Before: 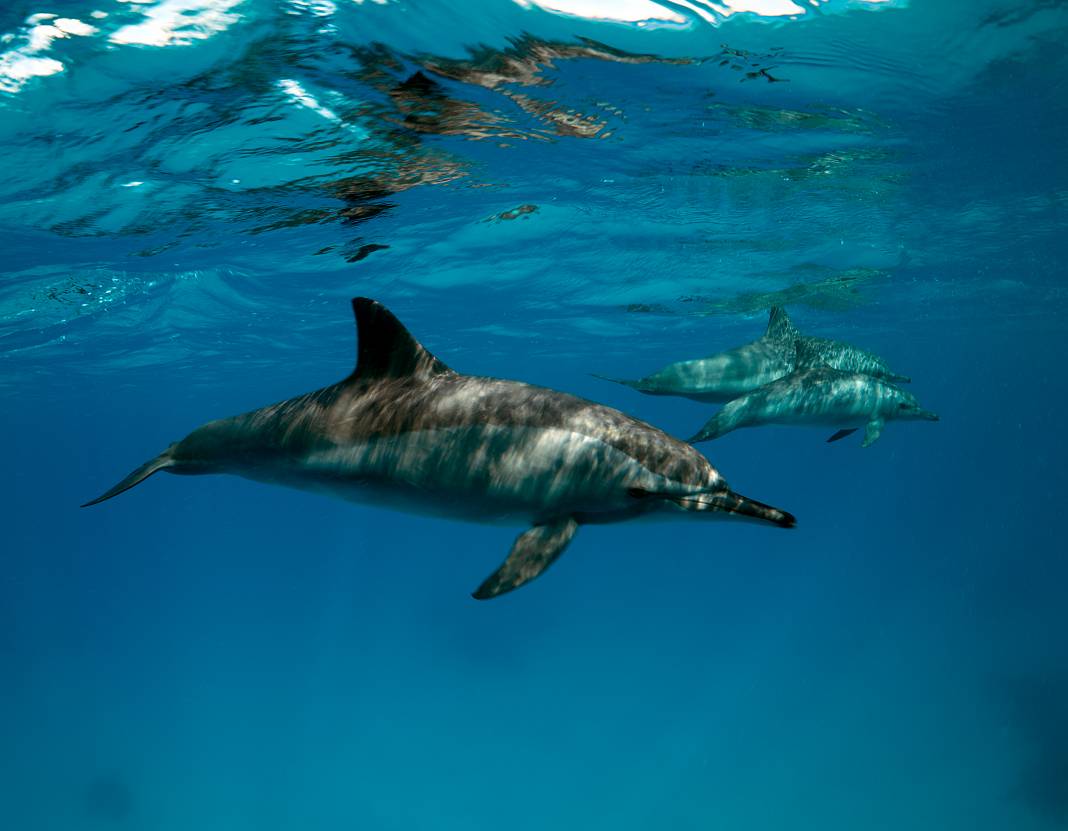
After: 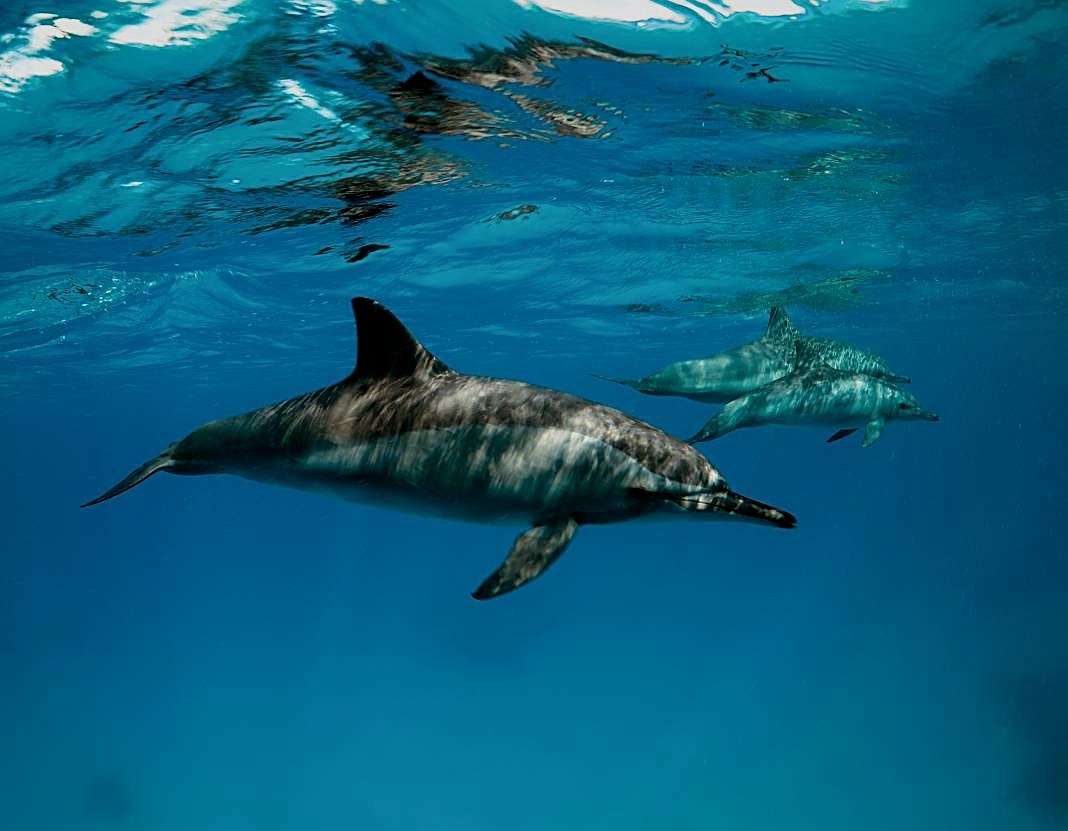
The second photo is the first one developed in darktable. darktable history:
filmic rgb: white relative exposure 3.85 EV, hardness 4.3
sharpen: on, module defaults
